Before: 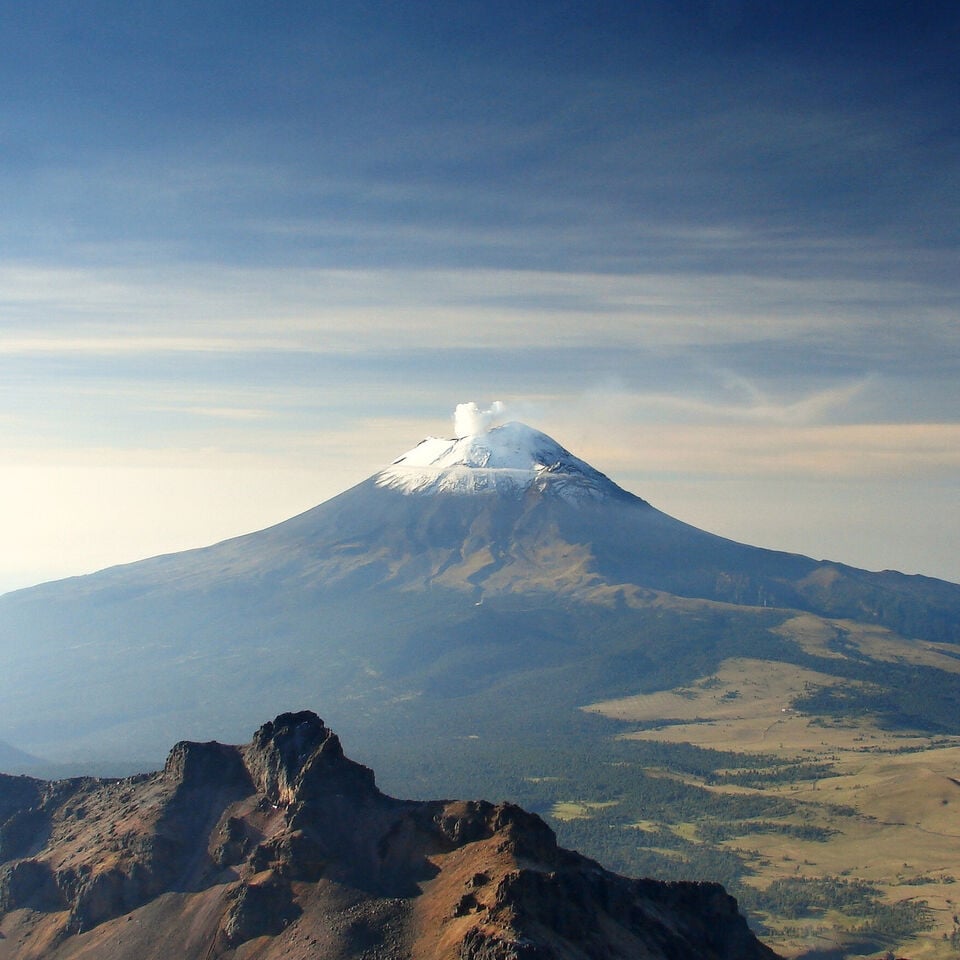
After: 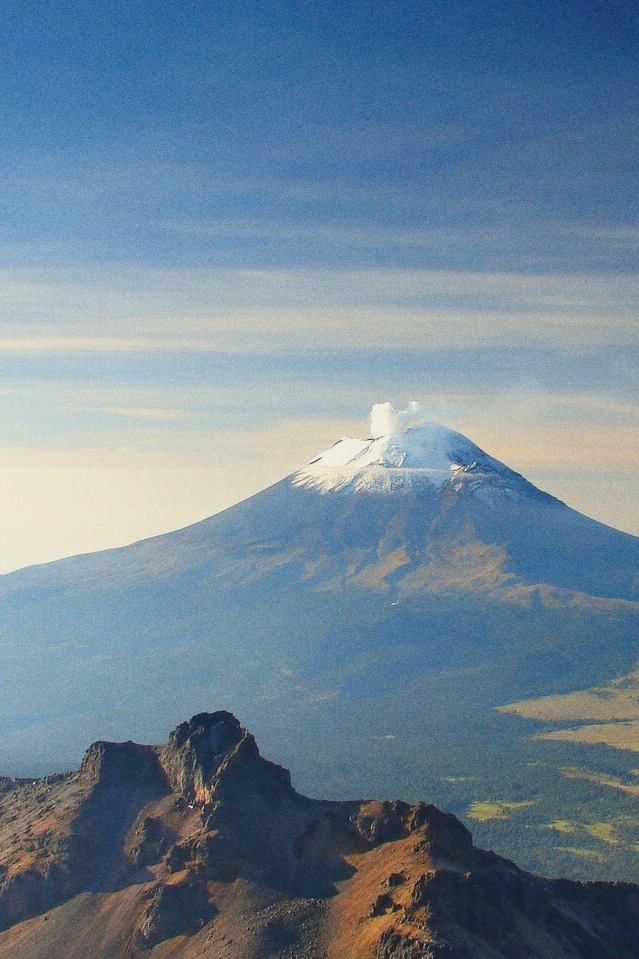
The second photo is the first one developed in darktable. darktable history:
crop and rotate: left 8.786%, right 24.548%
grain: coarseness 0.47 ISO
contrast brightness saturation: contrast -0.19, saturation 0.19
exposure: exposure 0.178 EV, compensate exposure bias true, compensate highlight preservation false
